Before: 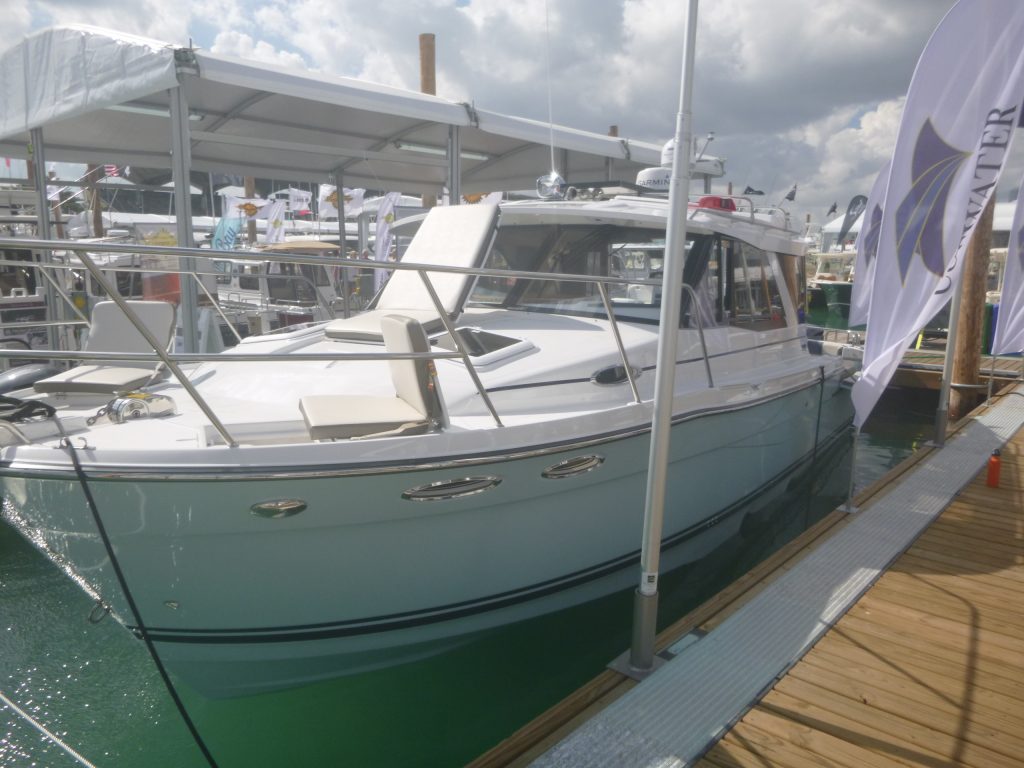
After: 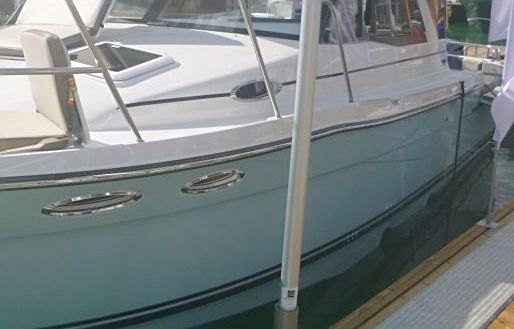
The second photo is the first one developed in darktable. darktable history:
sharpen: amount 0.49
crop: left 35.185%, top 37.111%, right 14.552%, bottom 19.997%
color balance rgb: perceptual saturation grading › global saturation 17.98%, perceptual brilliance grading › mid-tones 10.651%, perceptual brilliance grading › shadows 14.401%
